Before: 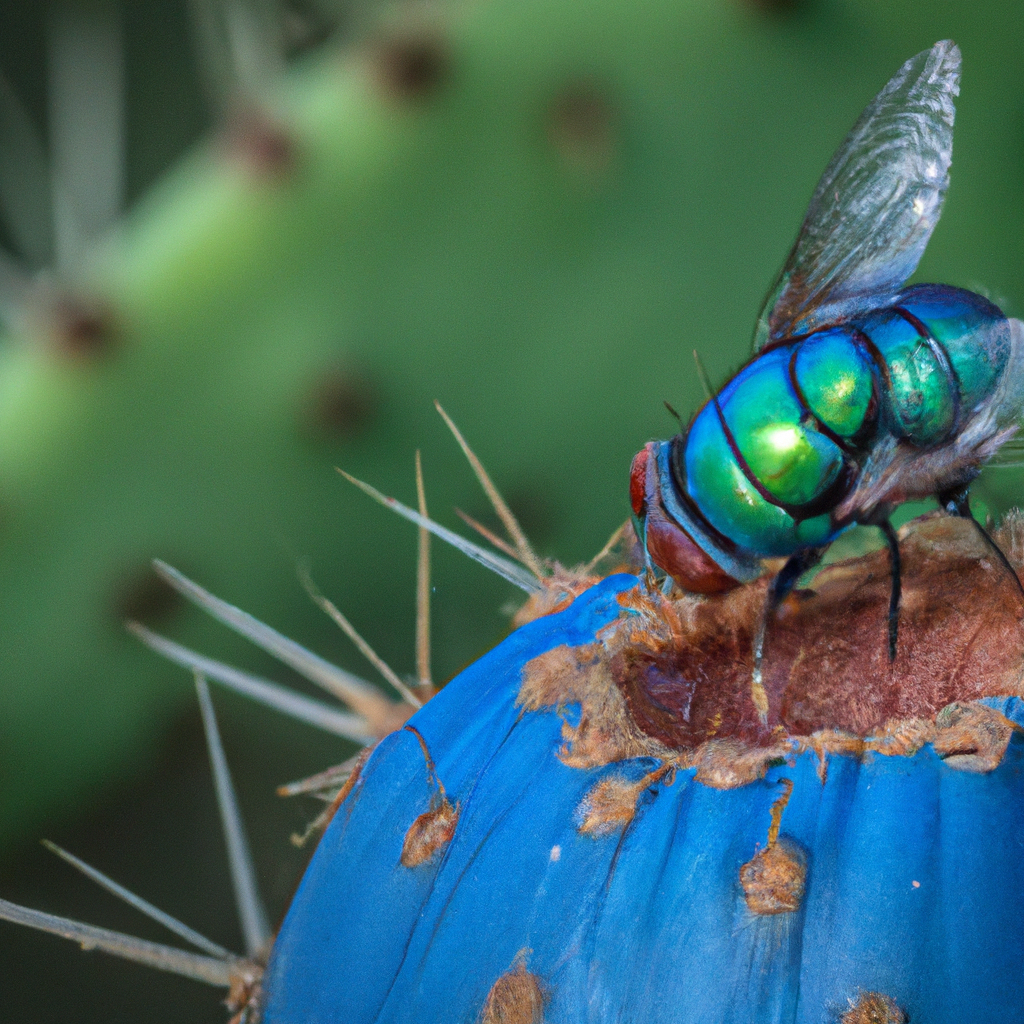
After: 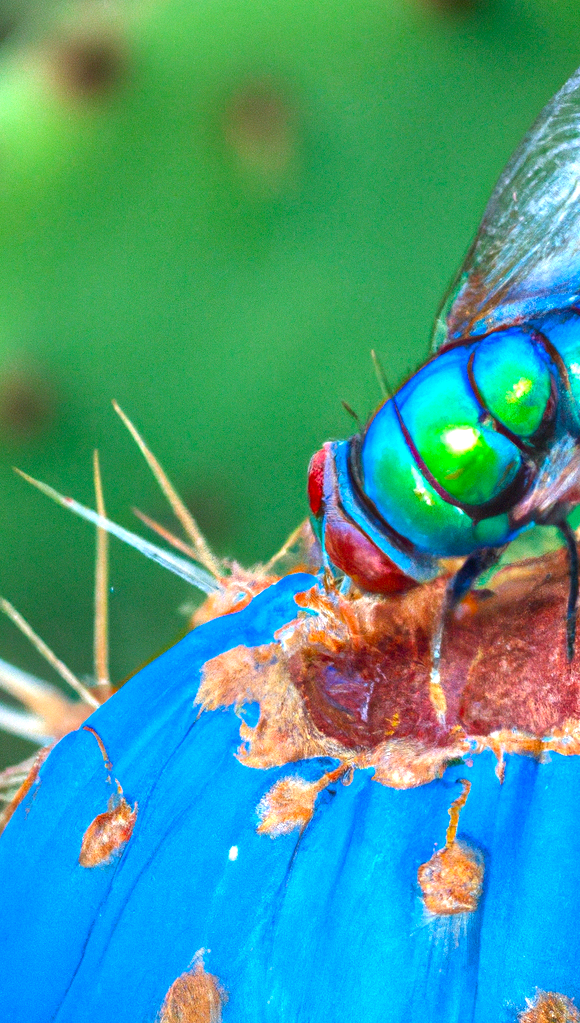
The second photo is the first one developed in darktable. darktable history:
exposure: black level correction 0, exposure 1.45 EV, compensate exposure bias true, compensate highlight preservation false
crop: left 31.458%, top 0%, right 11.876%
color zones: curves: ch0 [(0, 0.425) (0.143, 0.422) (0.286, 0.42) (0.429, 0.419) (0.571, 0.419) (0.714, 0.42) (0.857, 0.422) (1, 0.425)]; ch1 [(0, 0.666) (0.143, 0.669) (0.286, 0.671) (0.429, 0.67) (0.571, 0.67) (0.714, 0.67) (0.857, 0.67) (1, 0.666)]
